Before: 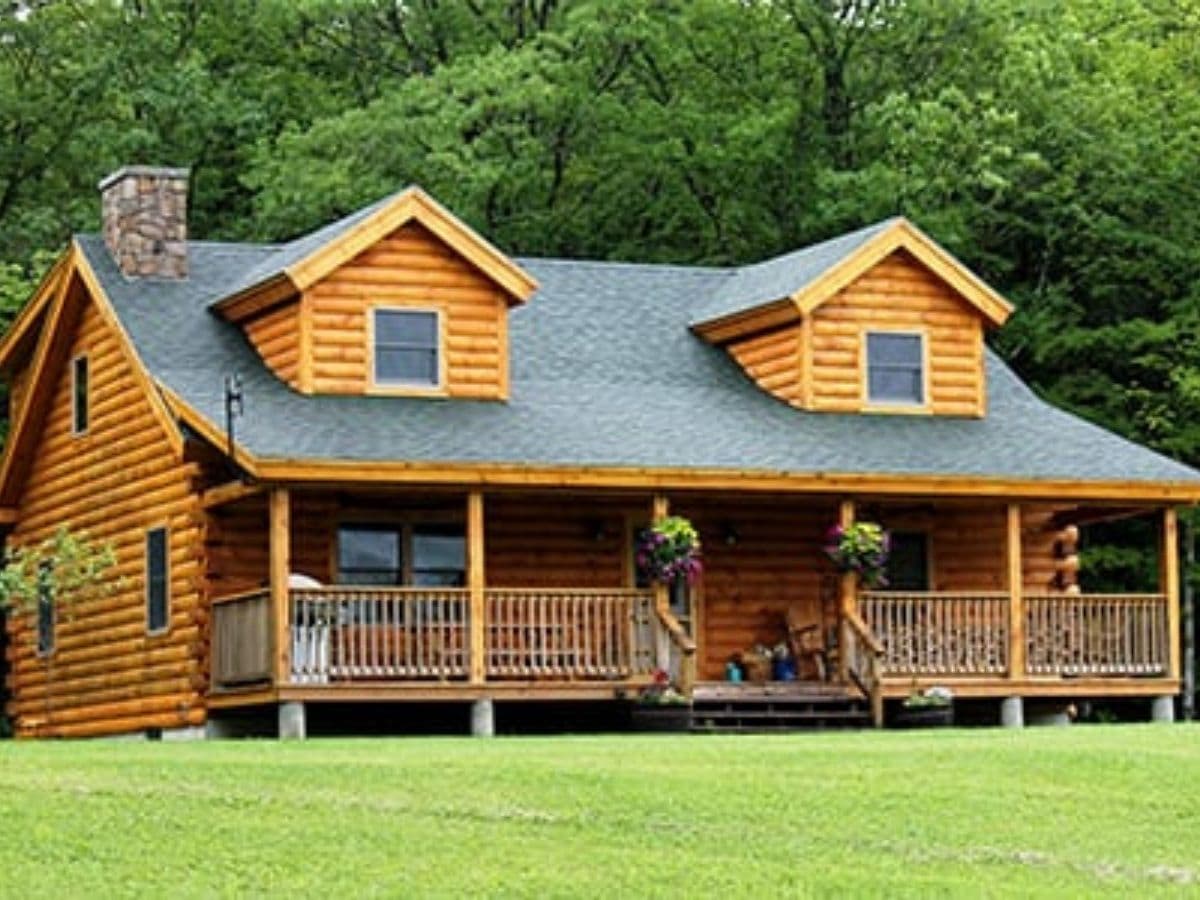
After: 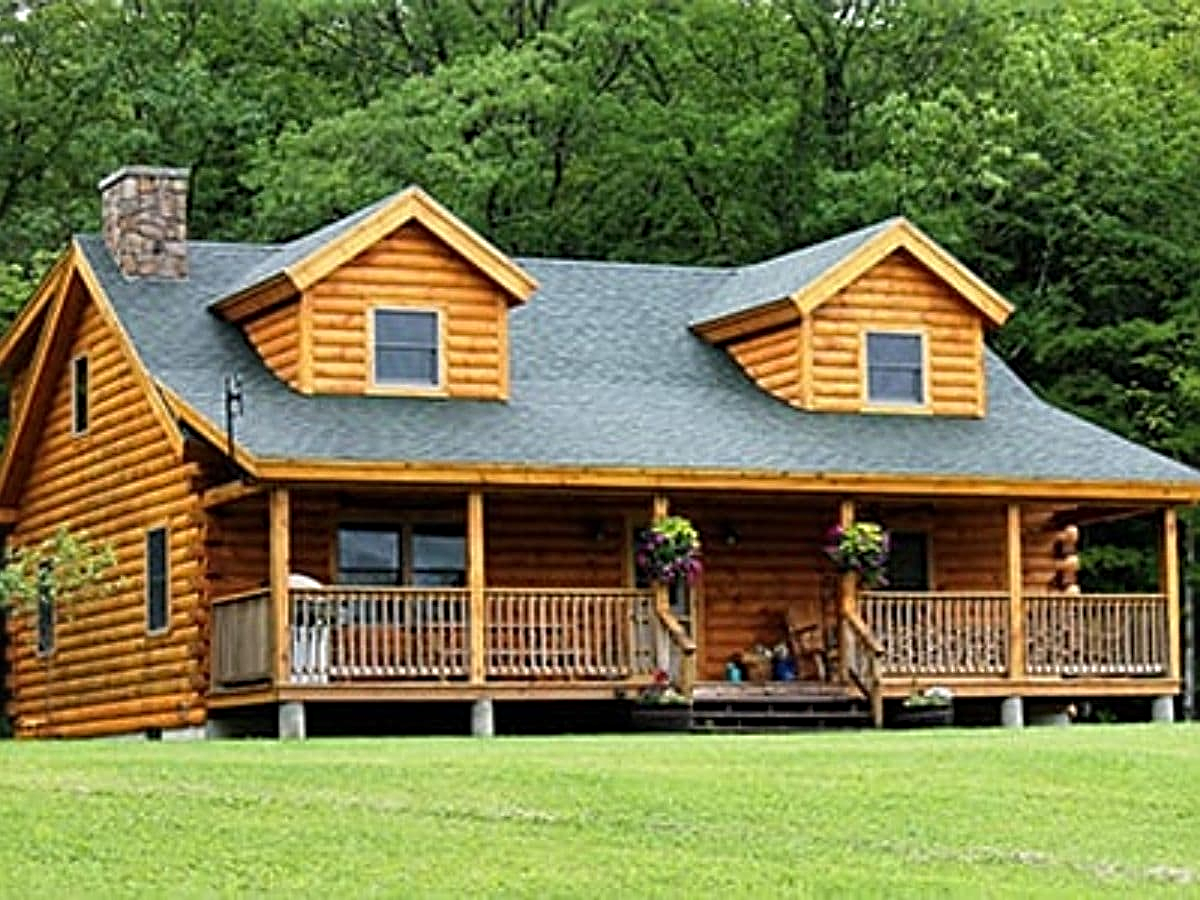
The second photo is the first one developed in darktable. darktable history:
sharpen: radius 3.96
